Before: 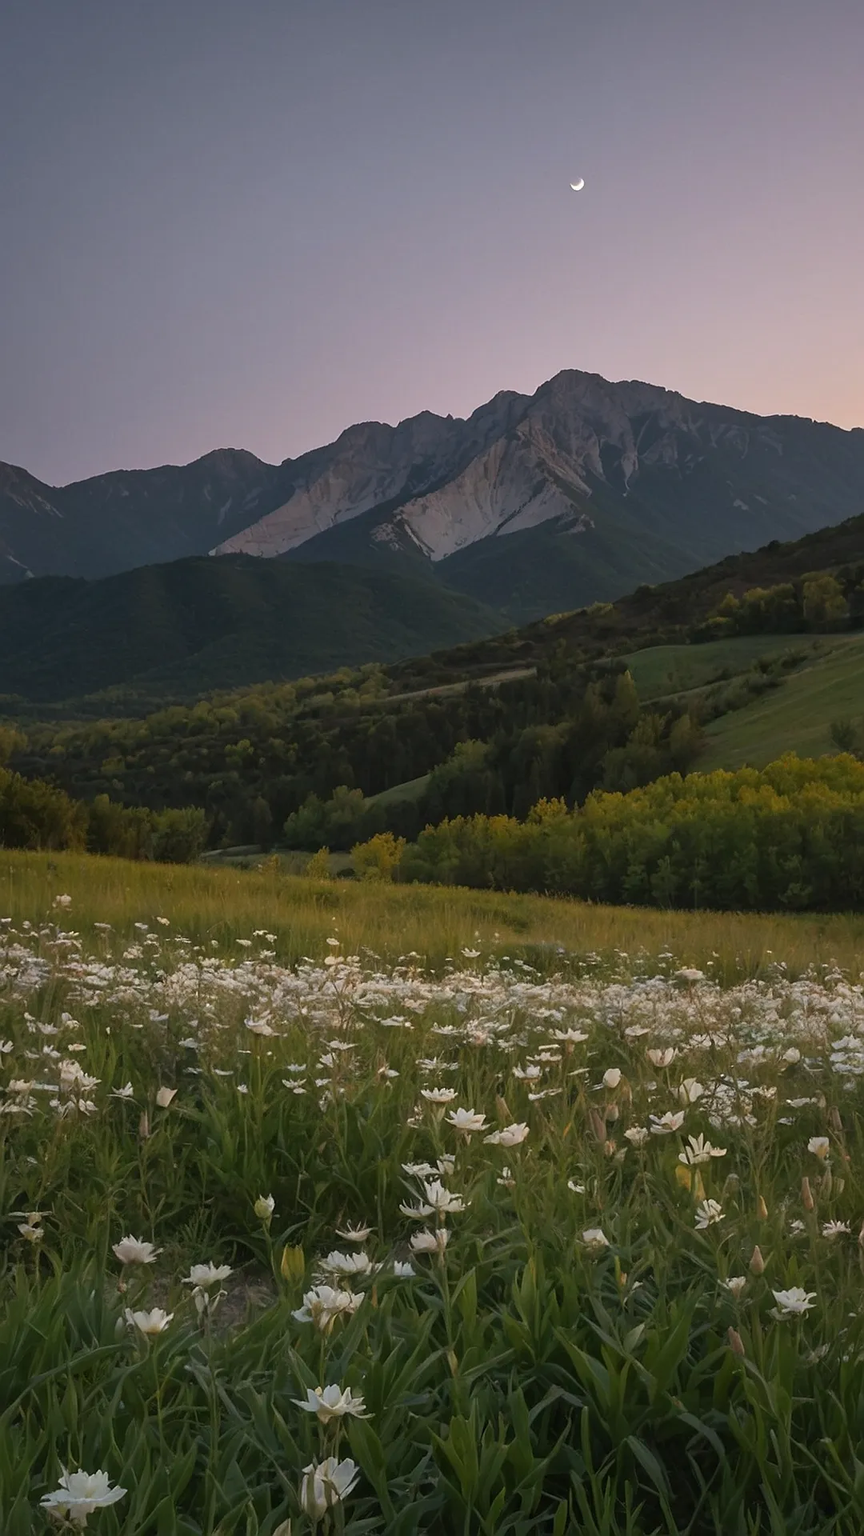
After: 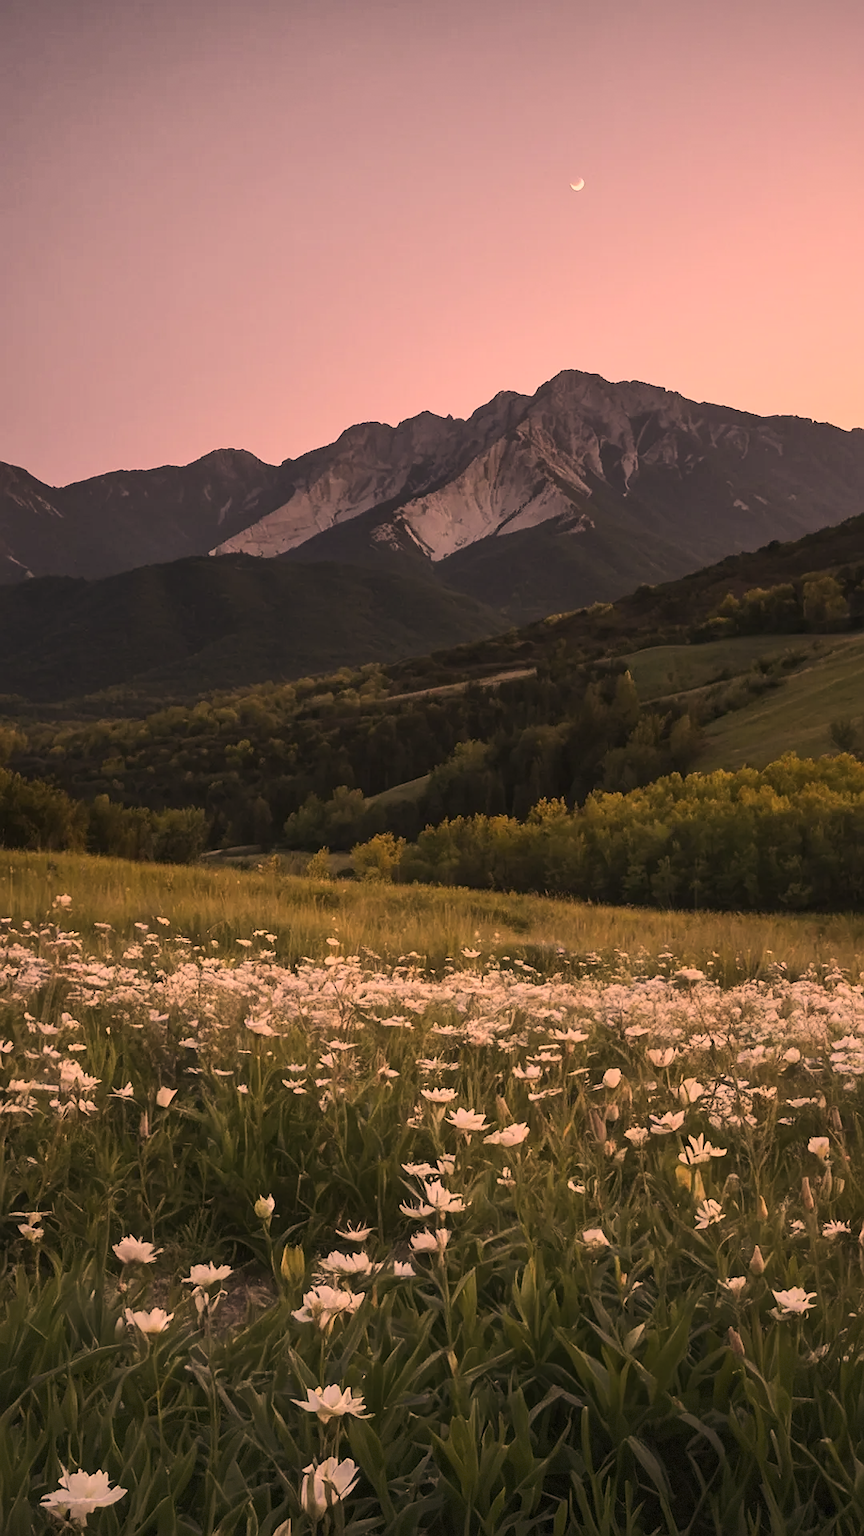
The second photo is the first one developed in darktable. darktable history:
vignetting: fall-off start 97.28%, fall-off radius 79%, brightness -0.462, saturation -0.3, width/height ratio 1.114, dithering 8-bit output, unbound false
rgb curve: curves: ch0 [(0, 0) (0.284, 0.292) (0.505, 0.644) (1, 1)], compensate middle gray true
color correction: highlights a* 40, highlights b* 40, saturation 0.69
